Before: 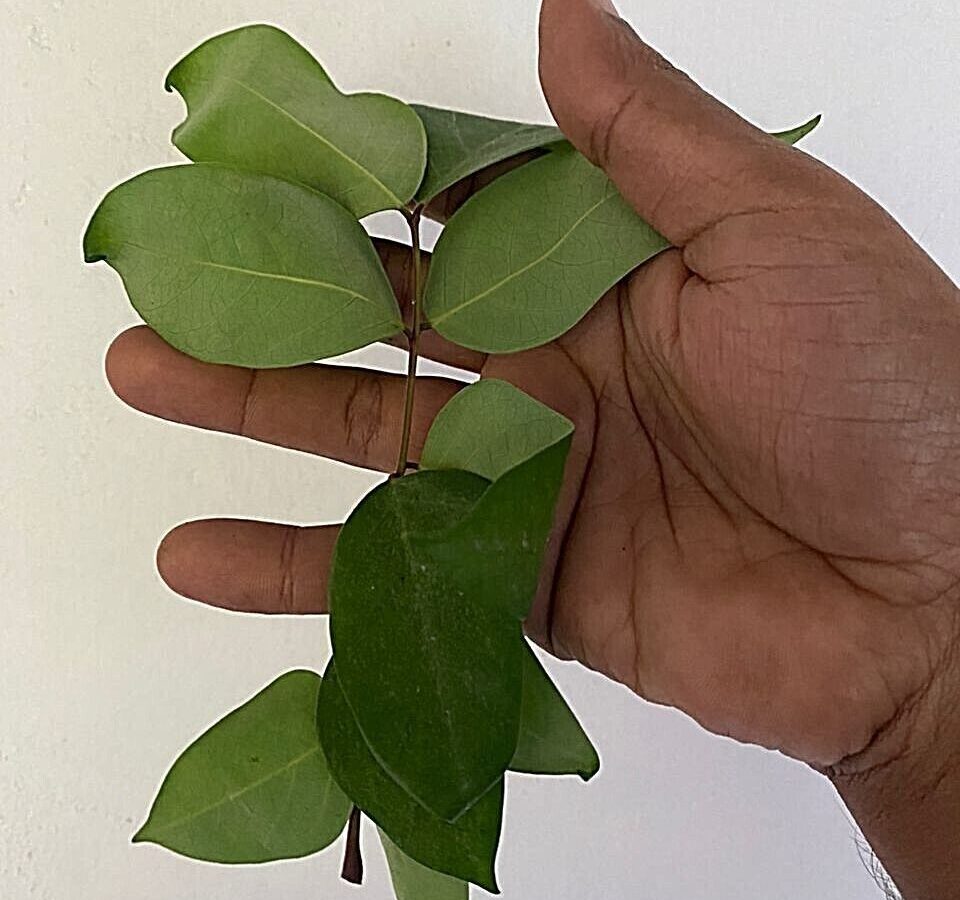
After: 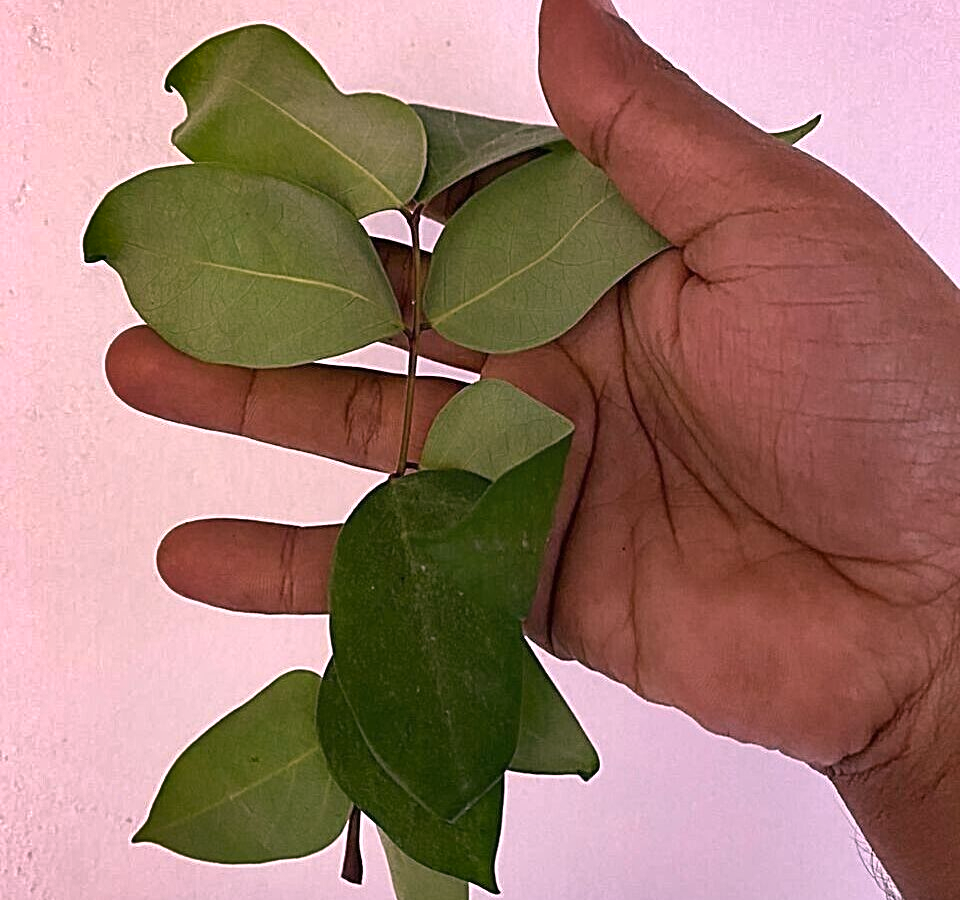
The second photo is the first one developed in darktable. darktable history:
white balance: red 1.188, blue 1.11
shadows and highlights: radius 118.69, shadows 42.21, highlights -61.56, soften with gaussian
